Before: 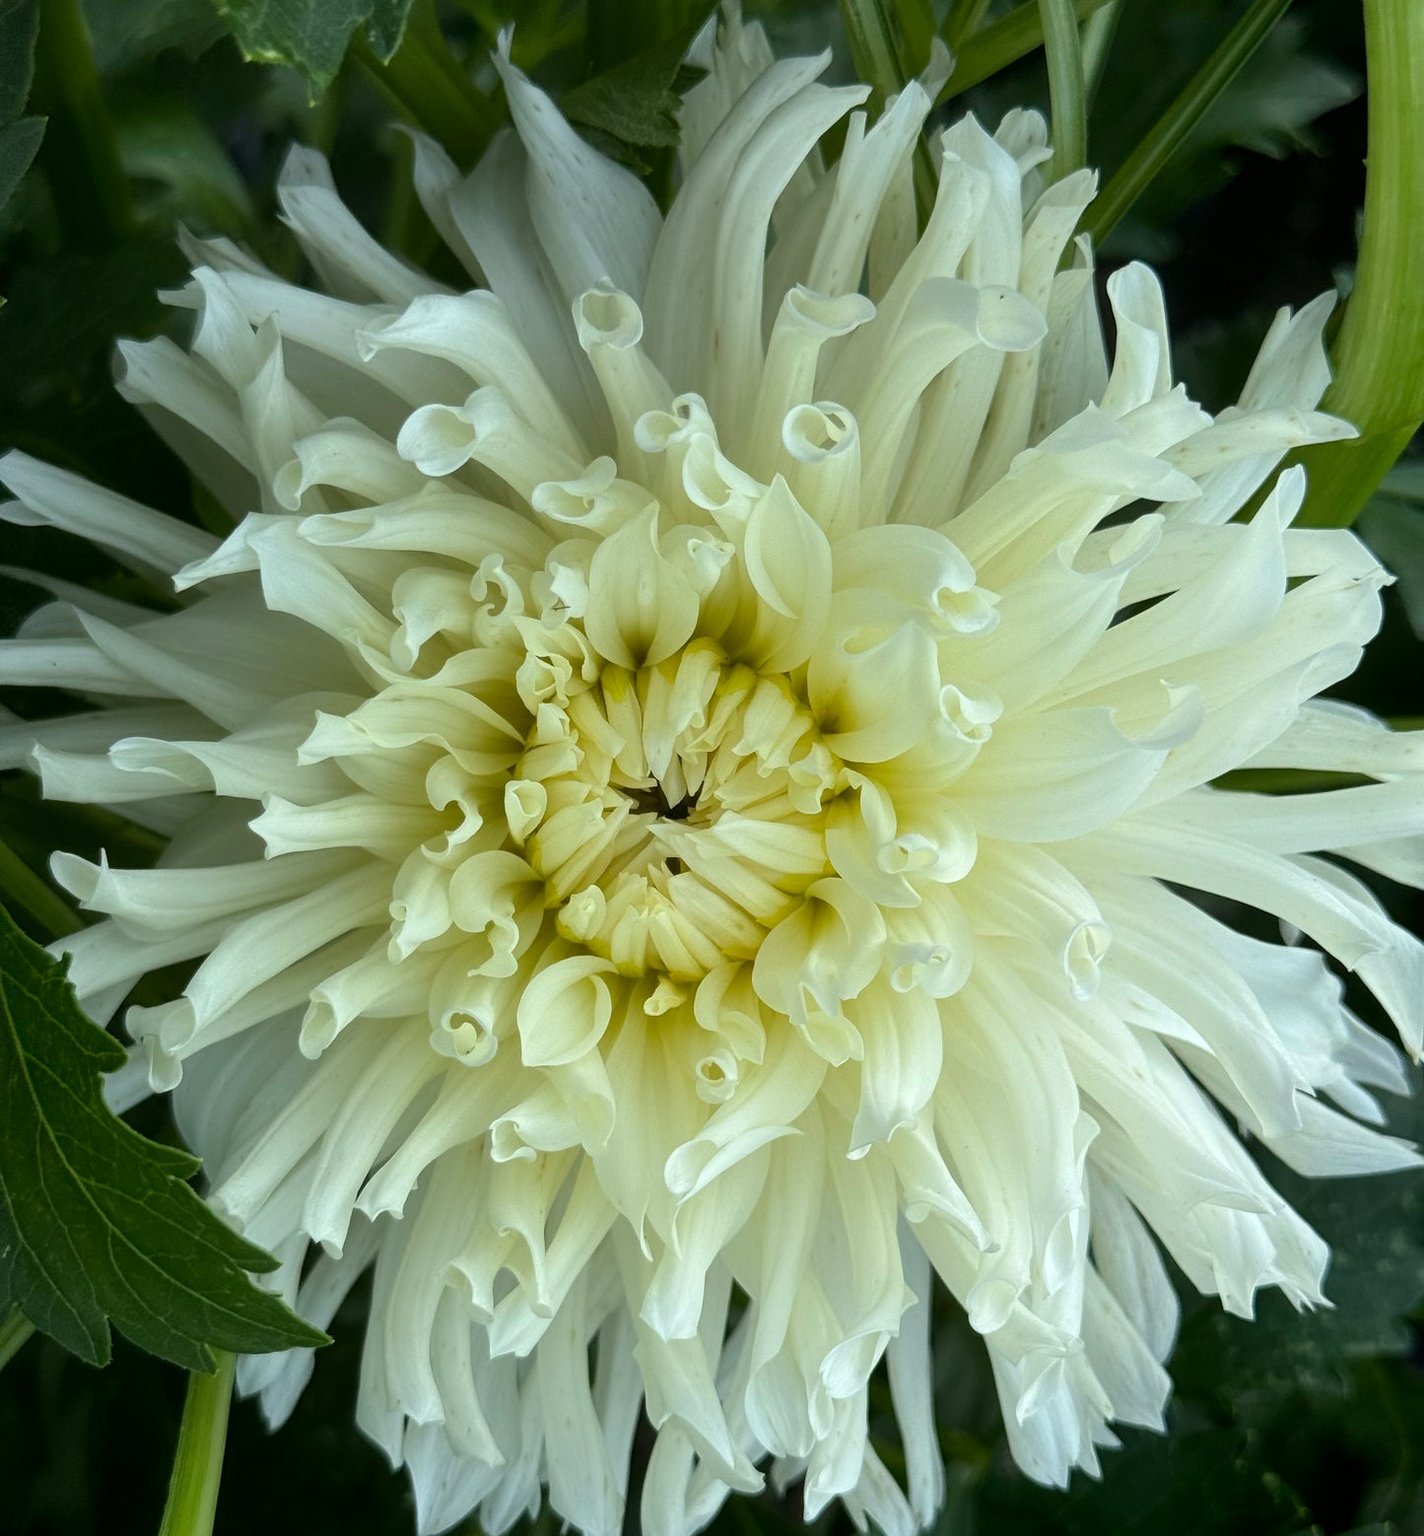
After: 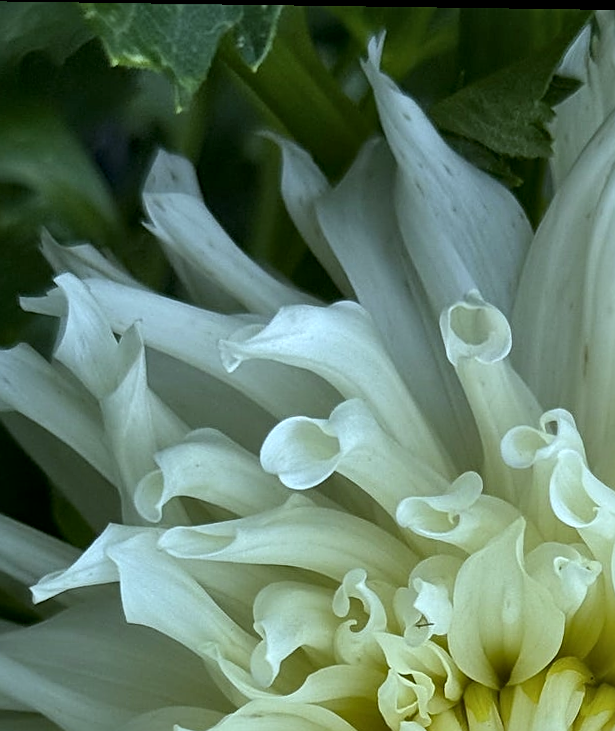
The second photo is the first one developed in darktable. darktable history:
white balance: red 0.931, blue 1.11
rotate and perspective: rotation 0.8°, automatic cropping off
sharpen: on, module defaults
local contrast: mode bilateral grid, contrast 30, coarseness 25, midtone range 0.2
crop and rotate: left 10.817%, top 0.062%, right 47.194%, bottom 53.626%
contrast brightness saturation: saturation -0.04
